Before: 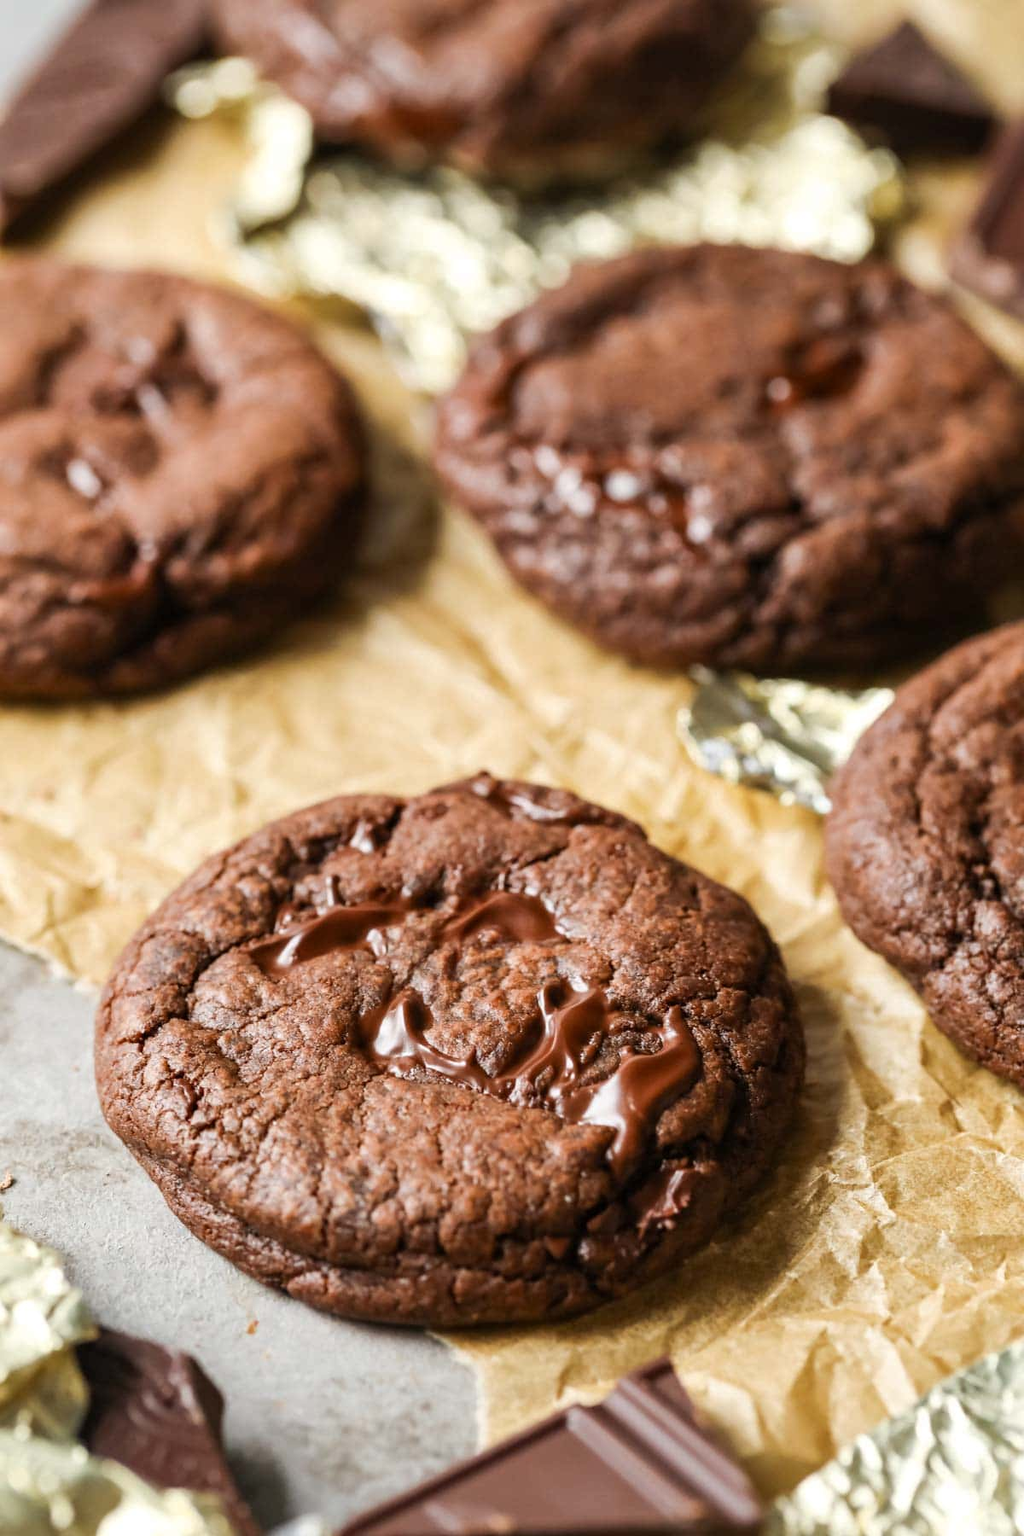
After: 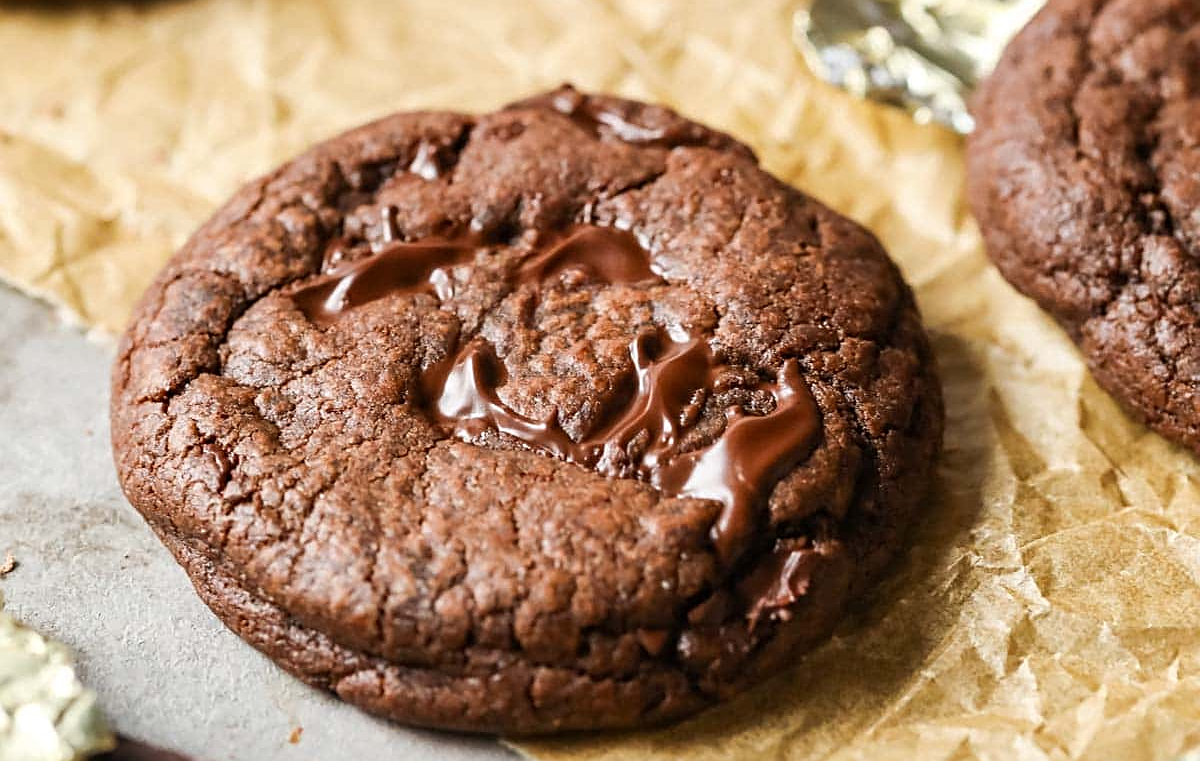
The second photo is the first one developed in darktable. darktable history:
sharpen: on, module defaults
crop: top 45.582%, bottom 12.109%
